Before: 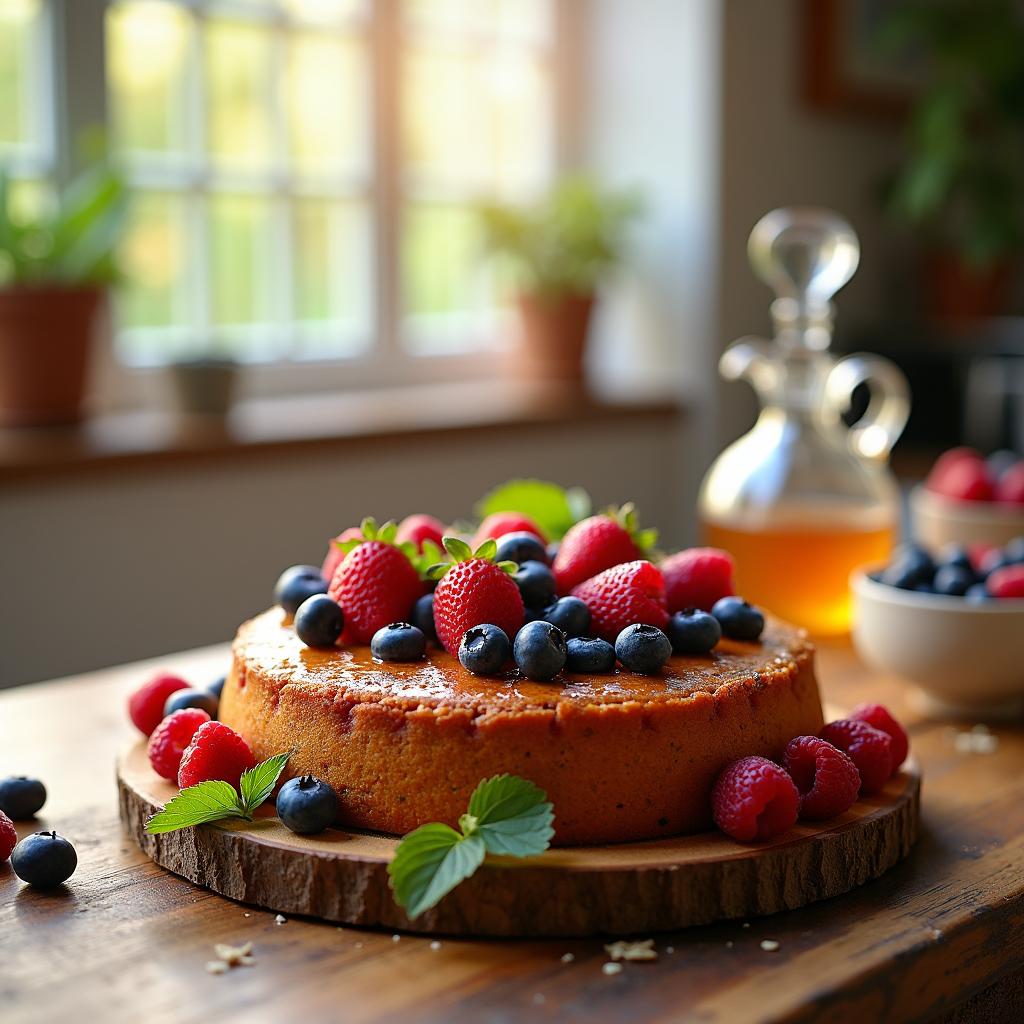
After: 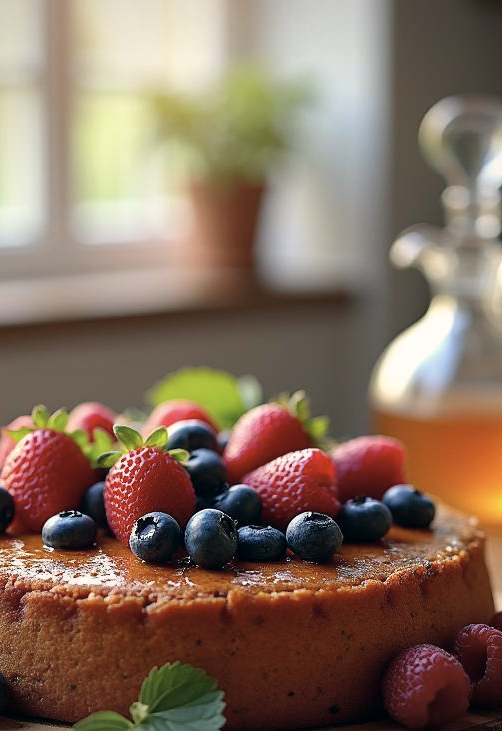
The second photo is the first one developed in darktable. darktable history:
color correction: highlights a* 2.76, highlights b* 5.02, shadows a* -2.39, shadows b* -4.9, saturation 0.788
vignetting: fall-off radius 60.39%, unbound false
crop: left 32.222%, top 10.986%, right 18.751%, bottom 17.563%
